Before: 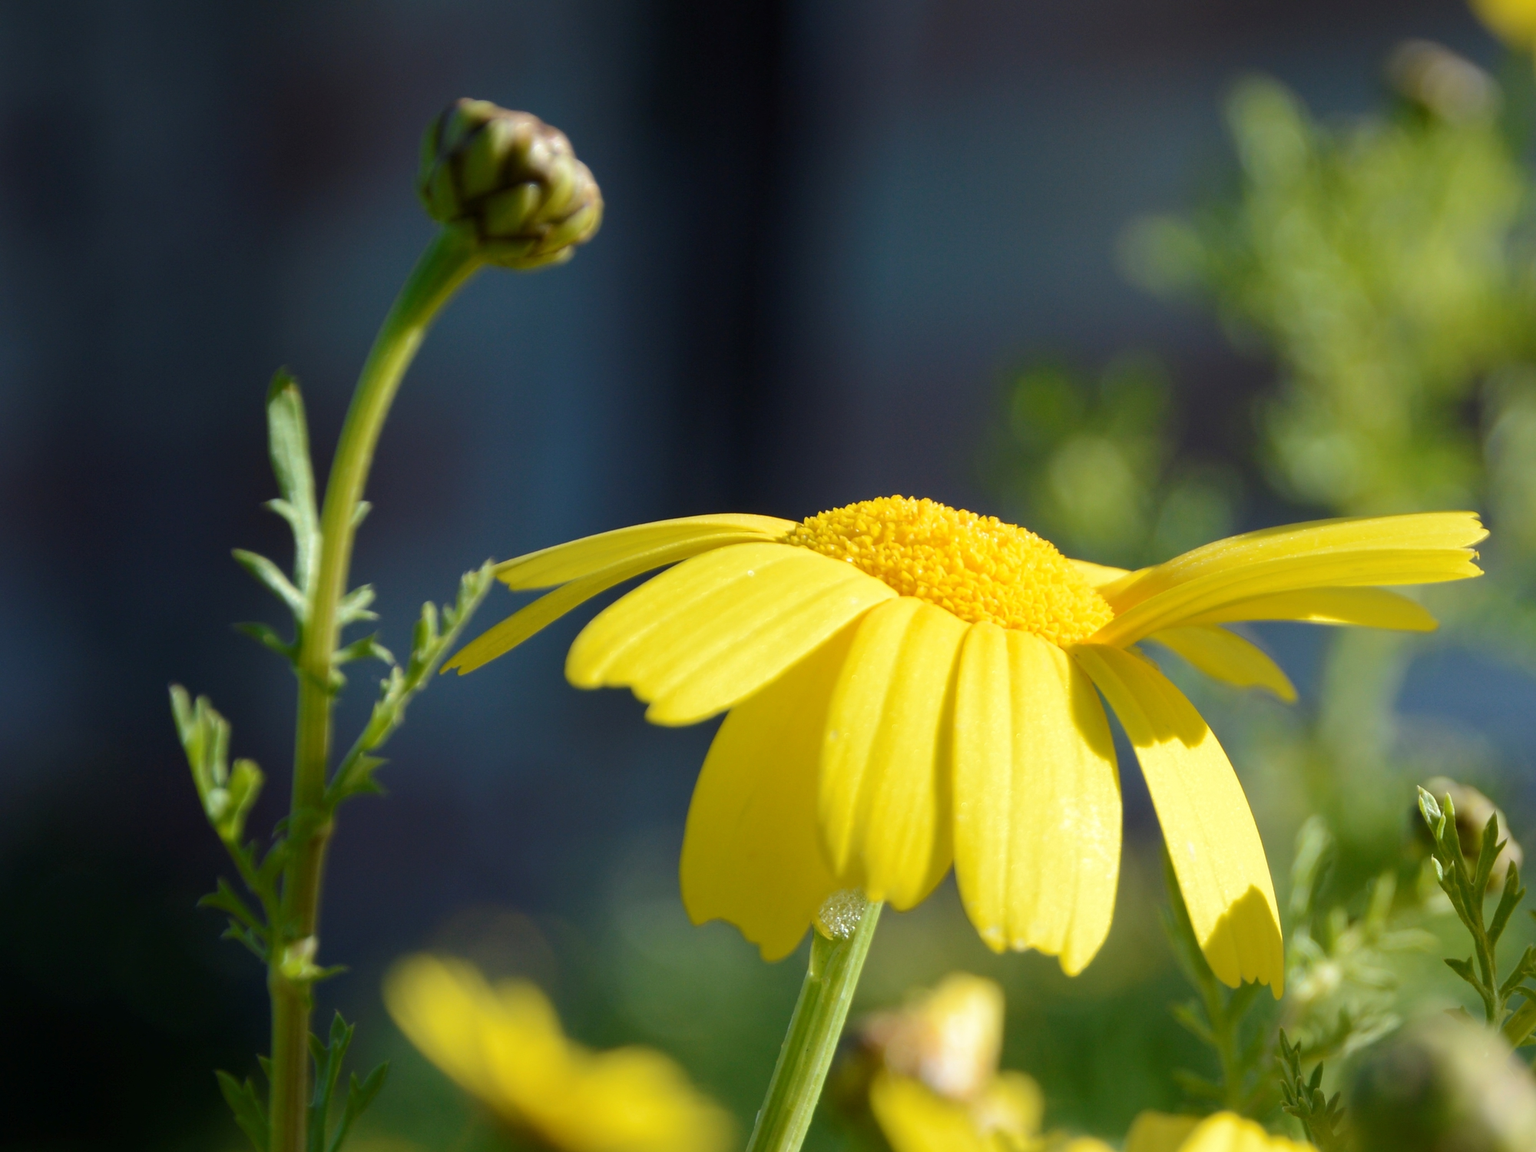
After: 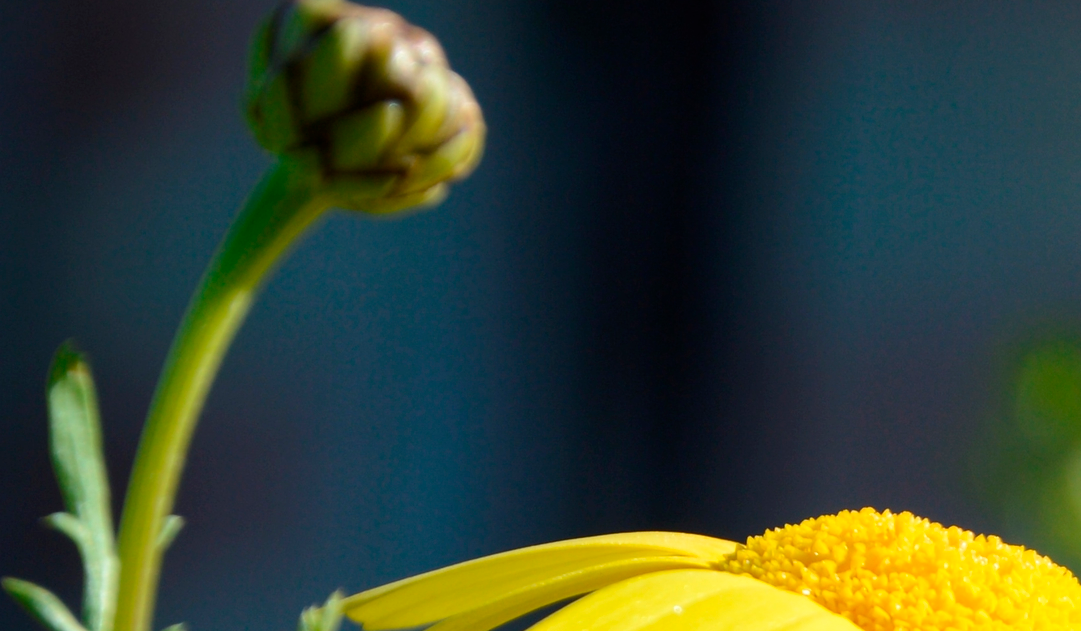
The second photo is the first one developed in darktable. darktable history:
crop: left 15.041%, top 9.153%, right 30.881%, bottom 48.723%
